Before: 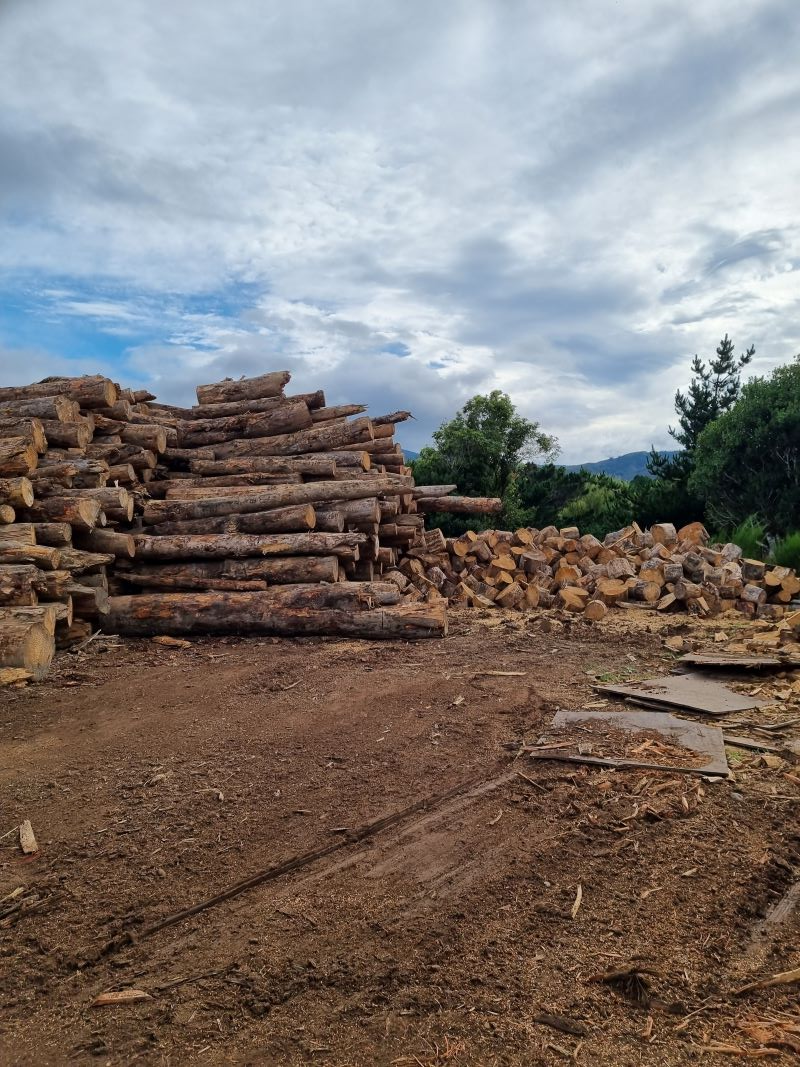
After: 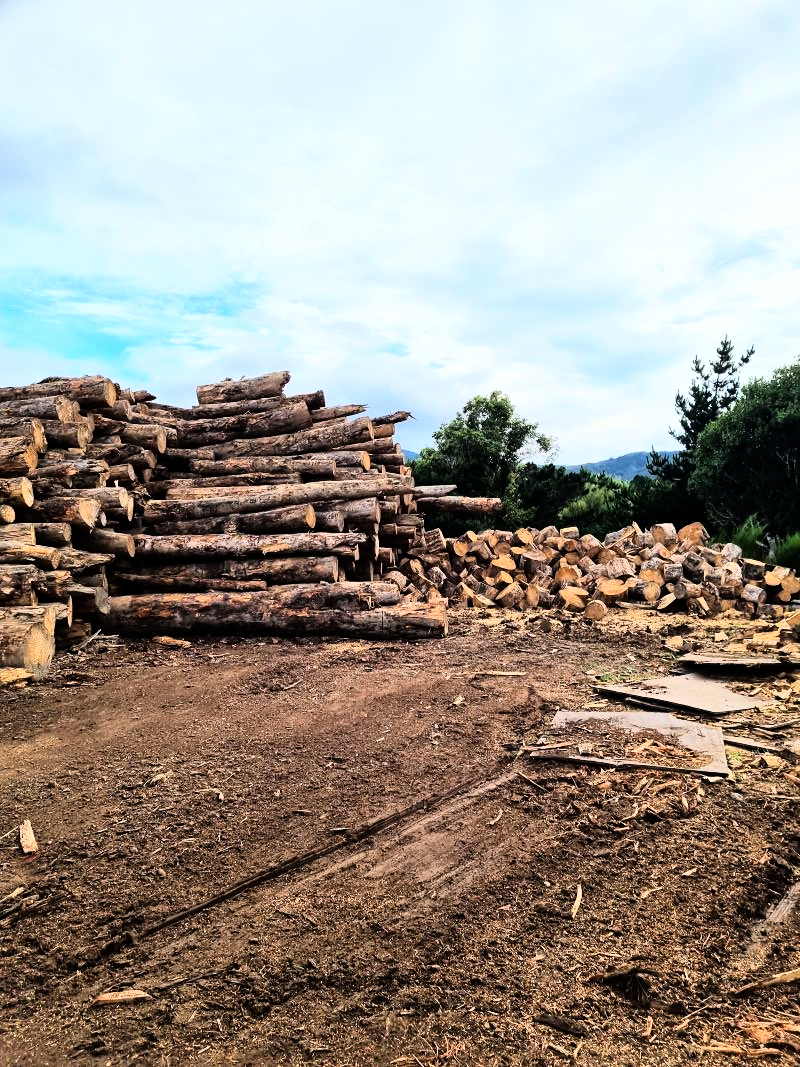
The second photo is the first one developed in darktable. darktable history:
rgb curve: curves: ch0 [(0, 0) (0.21, 0.15) (0.24, 0.21) (0.5, 0.75) (0.75, 0.96) (0.89, 0.99) (1, 1)]; ch1 [(0, 0.02) (0.21, 0.13) (0.25, 0.2) (0.5, 0.67) (0.75, 0.9) (0.89, 0.97) (1, 1)]; ch2 [(0, 0.02) (0.21, 0.13) (0.25, 0.2) (0.5, 0.67) (0.75, 0.9) (0.89, 0.97) (1, 1)], compensate middle gray true
